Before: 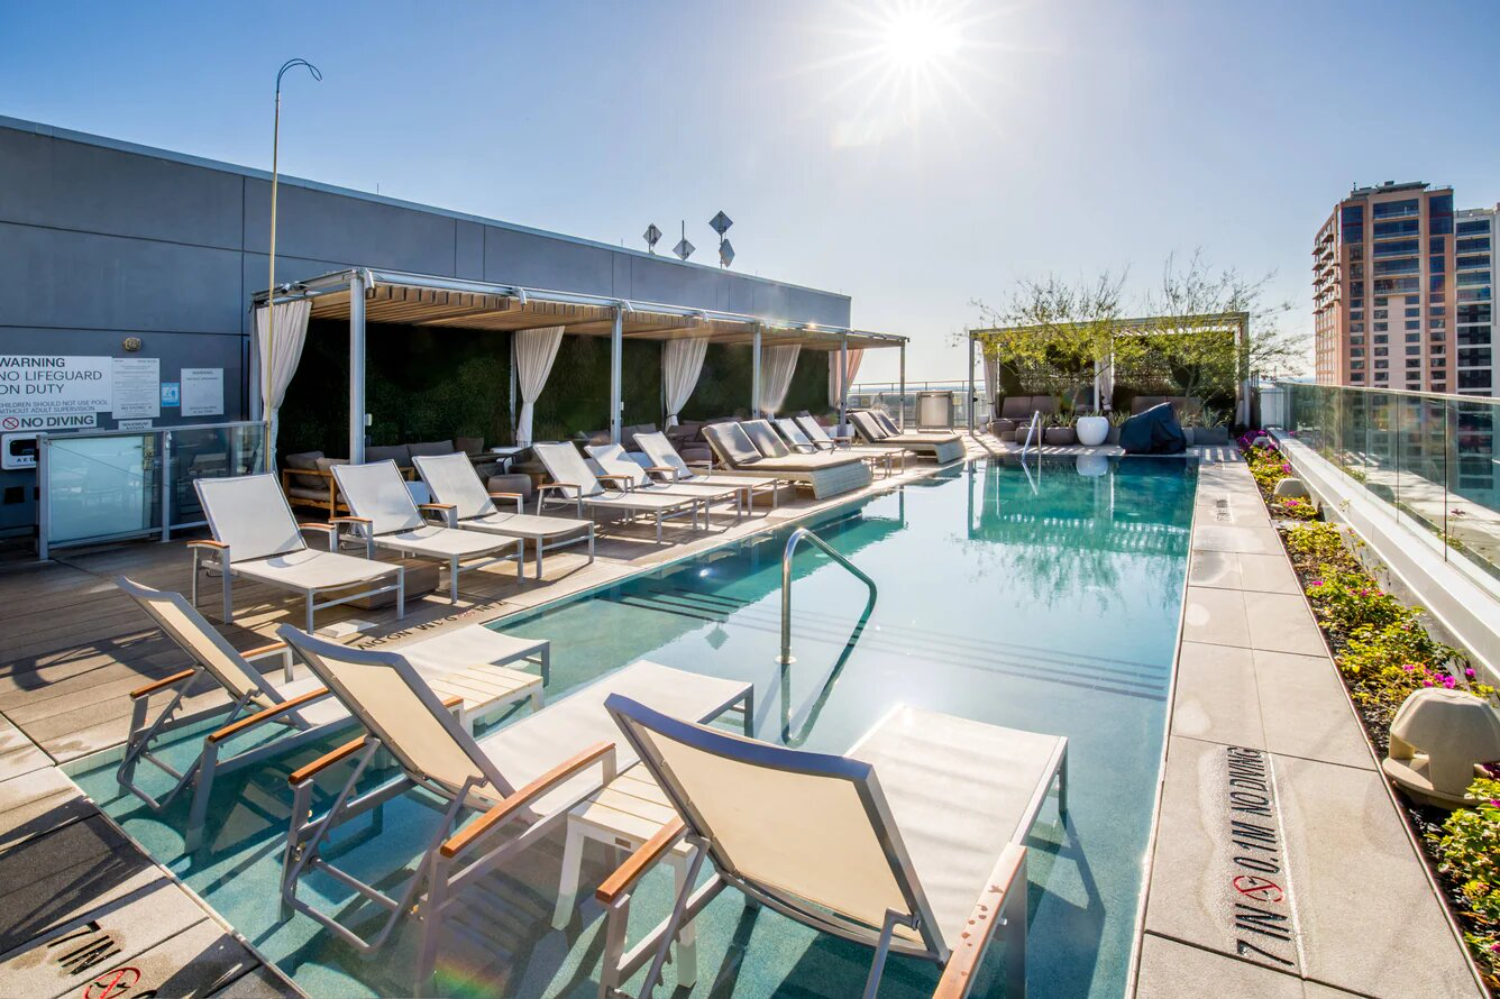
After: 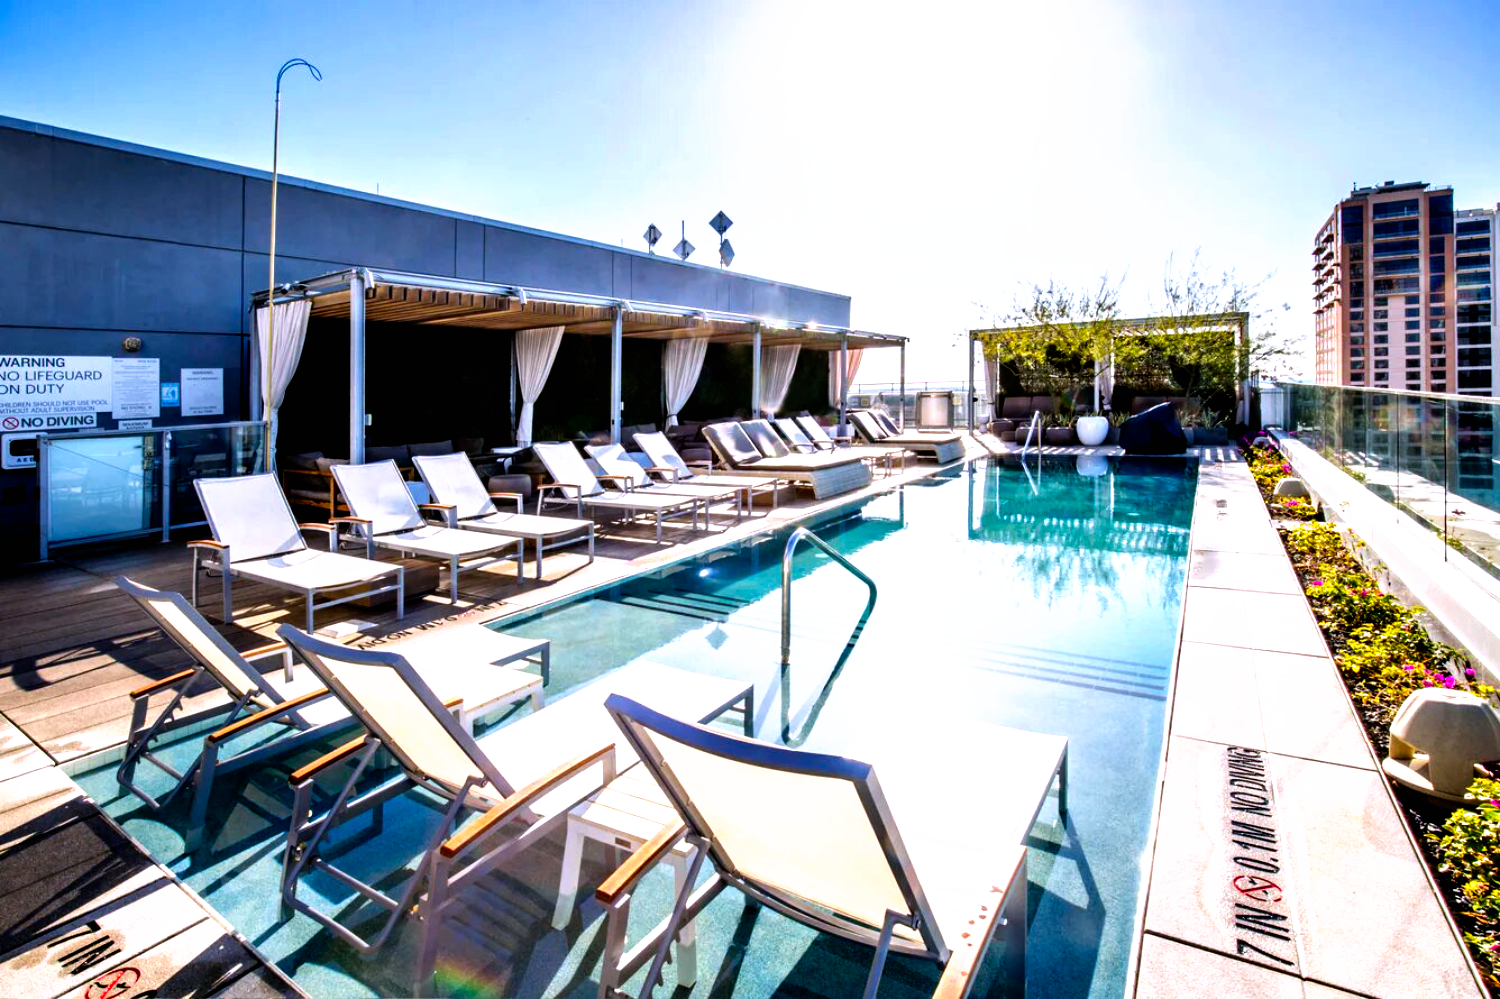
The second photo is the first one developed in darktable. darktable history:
white balance: red 1.004, blue 1.096
filmic rgb: black relative exposure -8.2 EV, white relative exposure 2.2 EV, threshold 3 EV, hardness 7.11, latitude 85.74%, contrast 1.696, highlights saturation mix -4%, shadows ↔ highlights balance -2.69%, preserve chrominance no, color science v5 (2021), contrast in shadows safe, contrast in highlights safe, enable highlight reconstruction true
